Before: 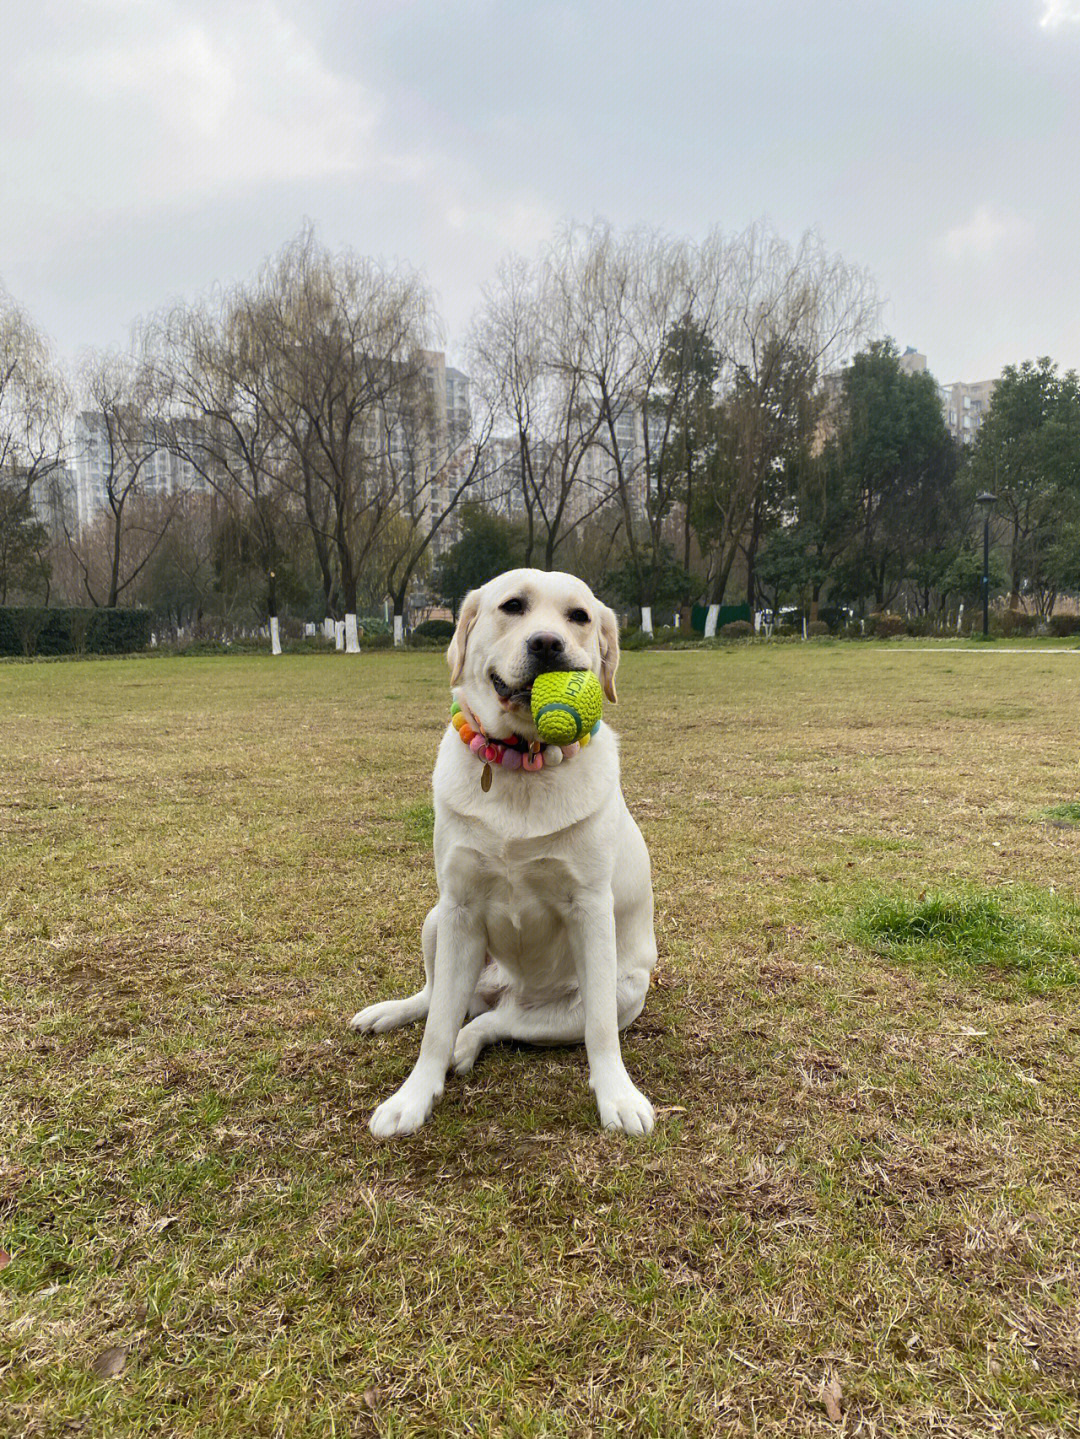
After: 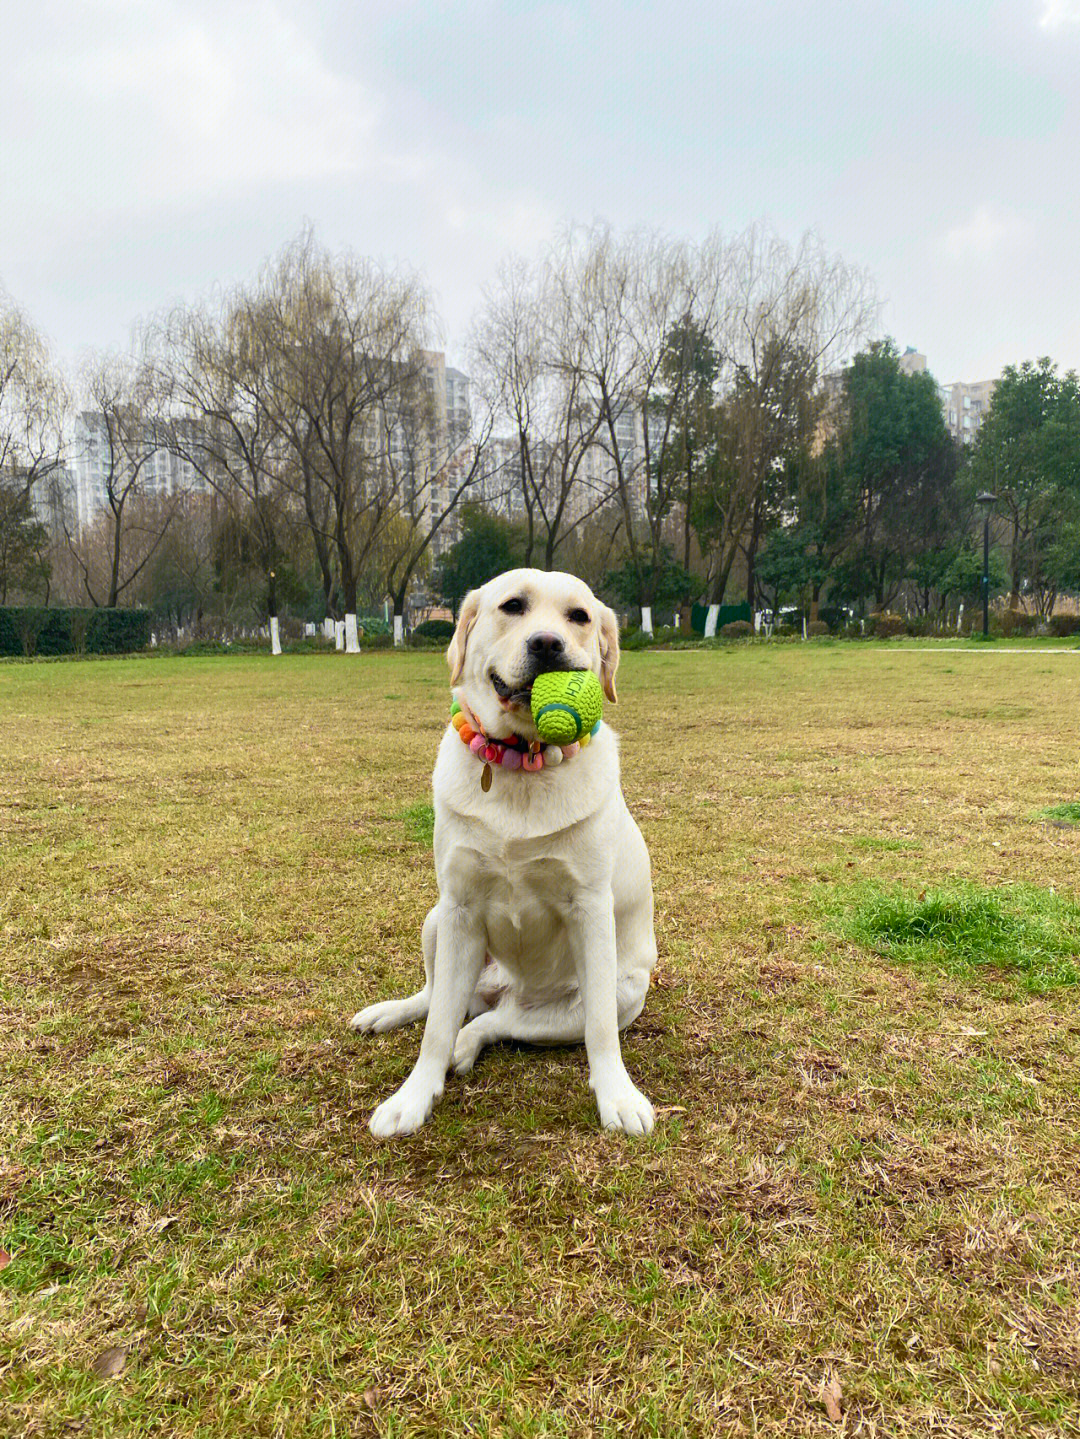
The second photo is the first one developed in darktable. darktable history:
tone curve: curves: ch0 [(0, 0) (0.051, 0.047) (0.102, 0.099) (0.232, 0.249) (0.462, 0.501) (0.698, 0.761) (0.908, 0.946) (1, 1)]; ch1 [(0, 0) (0.339, 0.298) (0.402, 0.363) (0.453, 0.413) (0.485, 0.469) (0.494, 0.493) (0.504, 0.501) (0.525, 0.533) (0.563, 0.591) (0.597, 0.631) (1, 1)]; ch2 [(0, 0) (0.48, 0.48) (0.504, 0.5) (0.539, 0.554) (0.59, 0.628) (0.642, 0.682) (0.824, 0.815) (1, 1)], color space Lab, independent channels, preserve colors none
